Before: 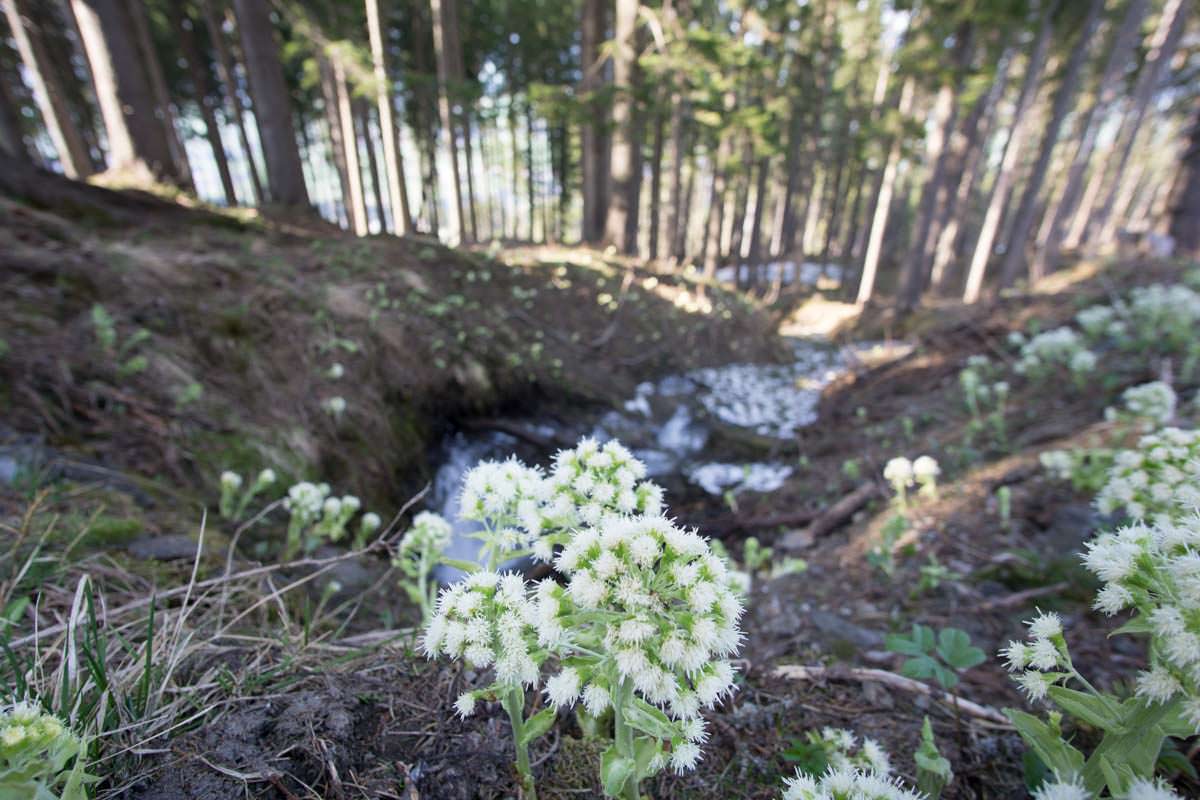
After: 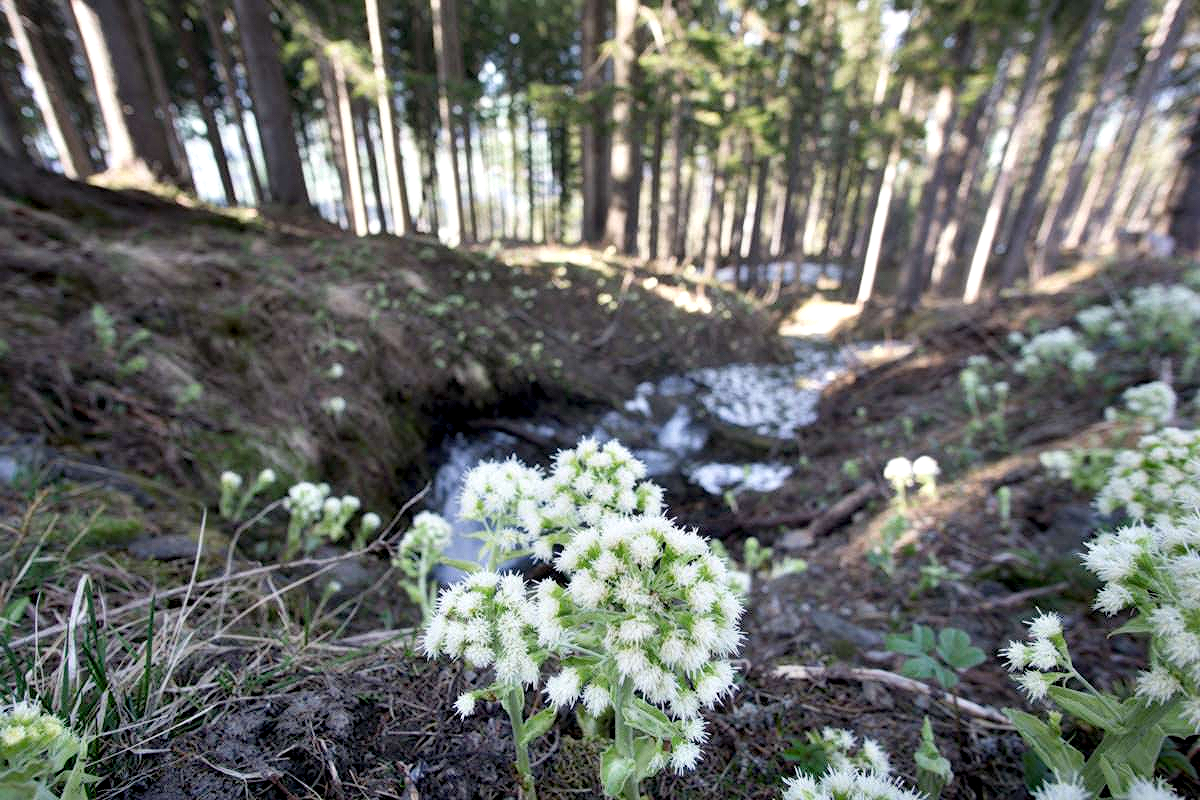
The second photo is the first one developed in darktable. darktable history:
diffuse or sharpen "deblur": iterations 25, radius span 10, edge sensitivity 3, edge threshold 1, 1st order anisotropy 100%, 3rd order anisotropy 100%, 1st order speed -25%, 2nd order speed 12.5%, 3rd order speed -50%, 4th order speed 25%
diffuse or sharpen "sharpen": edge sensitivity 1, 1st order anisotropy 100%, 2nd order anisotropy 100%, 3rd order anisotropy 100%, 4th order anisotropy 100%, 1st order speed -25%, 2nd order speed -25%, 3rd order speed -29.87%, 4th order speed -30.13%
contrast equalizer "1": y [[0.514, 0.573, 0.581, 0.508, 0.5, 0.5], [0.5 ×6], [0.5 ×6], [0 ×6], [0 ×6]]
